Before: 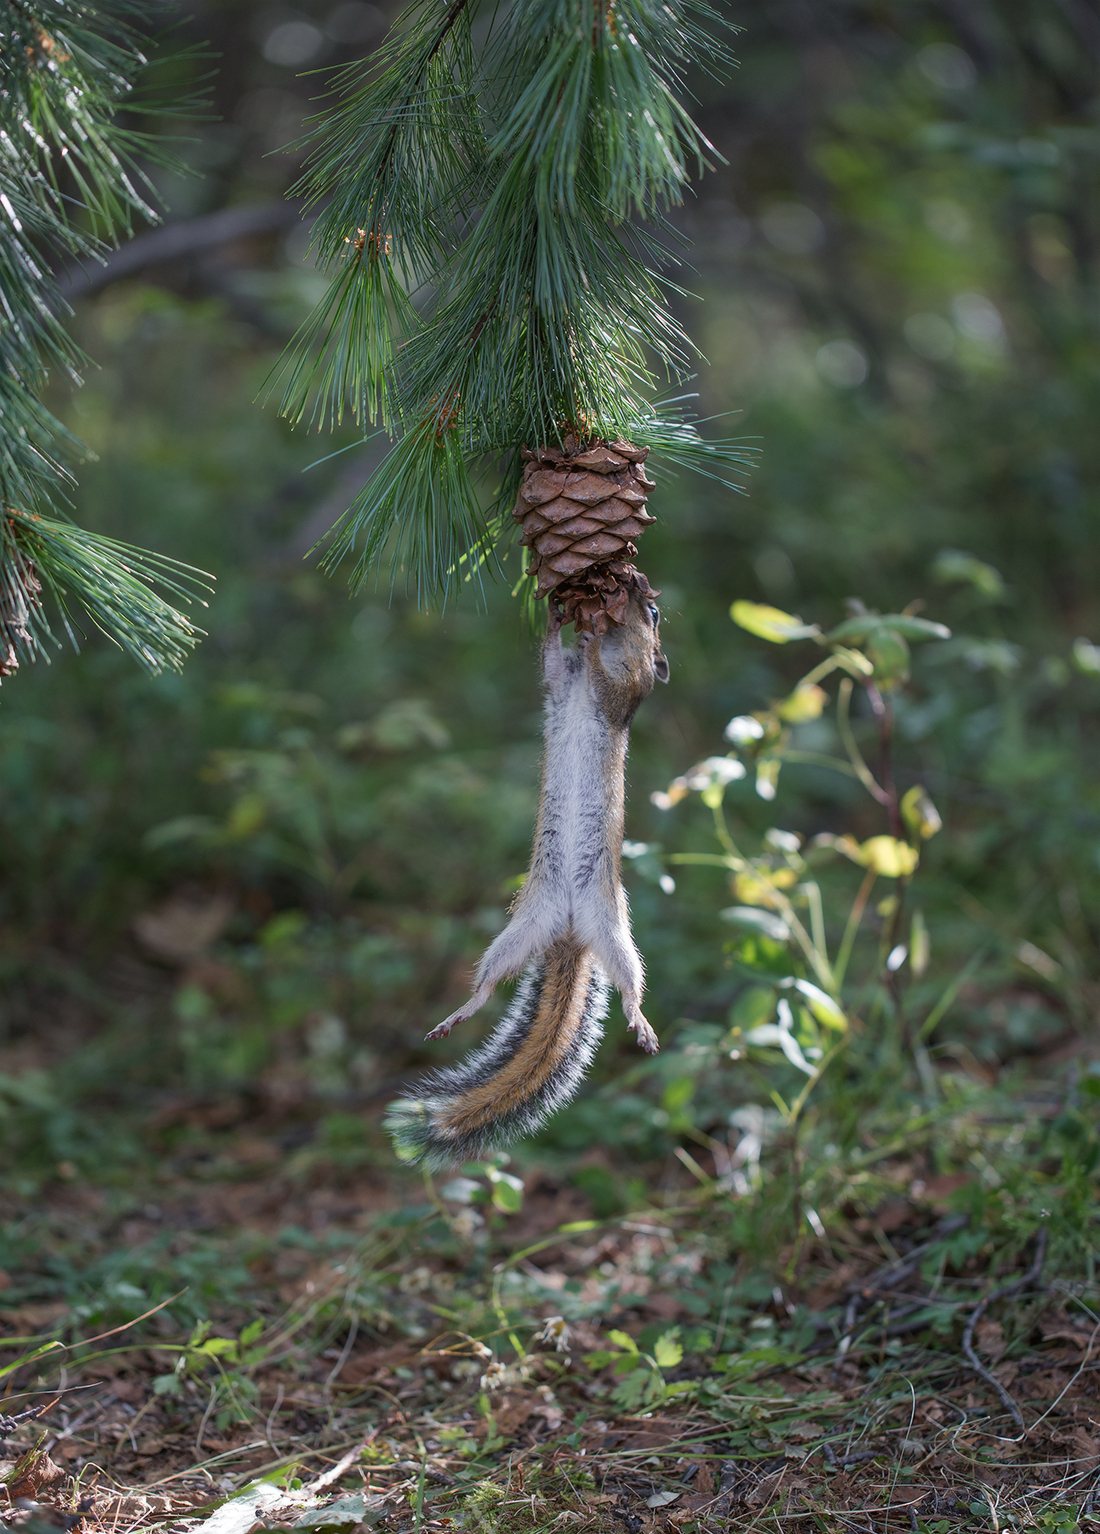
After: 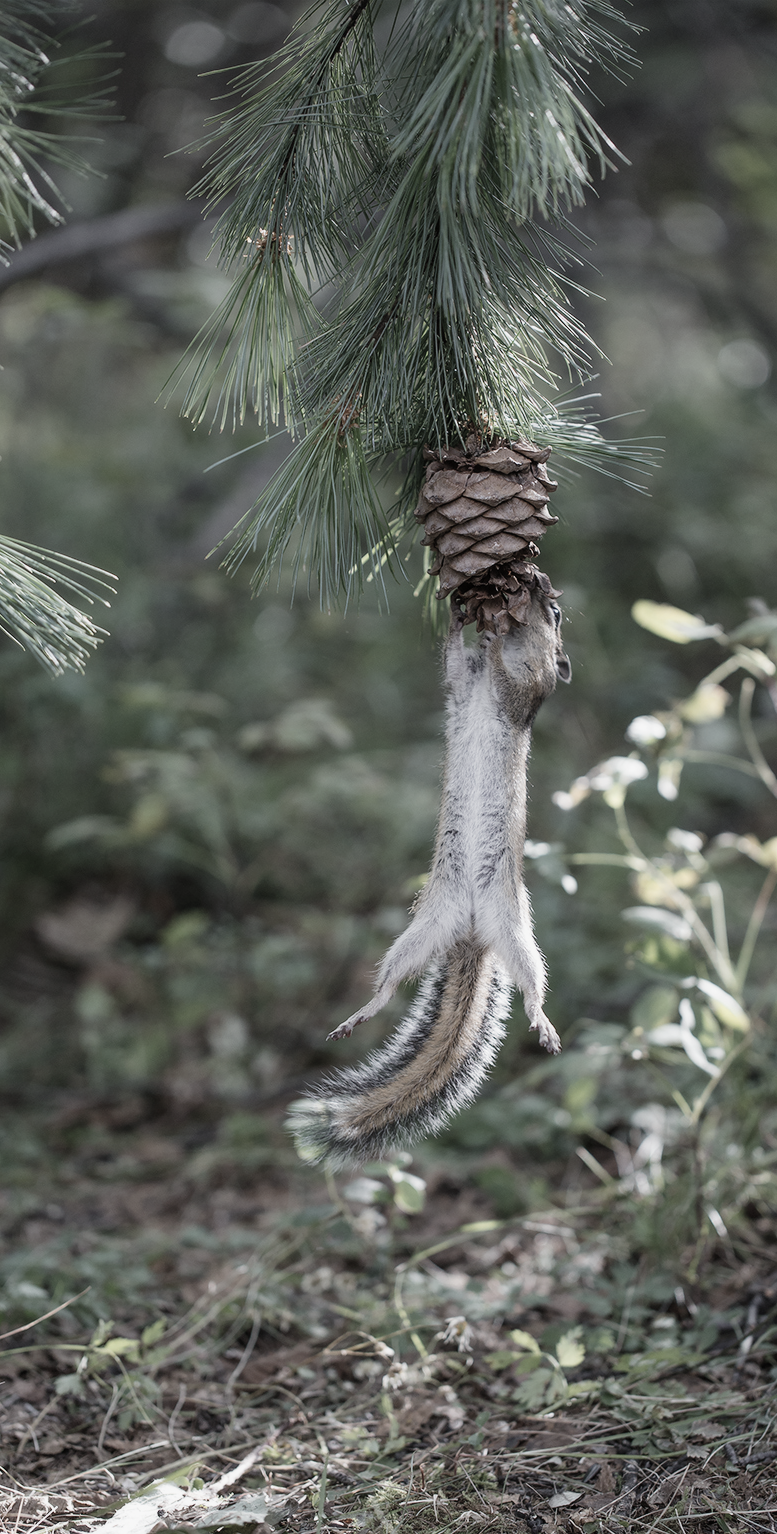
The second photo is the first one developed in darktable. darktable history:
color correction: highlights b* -0.031, saturation 0.341
tone curve: curves: ch0 [(0, 0) (0.091, 0.077) (0.389, 0.458) (0.745, 0.82) (0.856, 0.899) (0.92, 0.938) (1, 0.973)]; ch1 [(0, 0) (0.437, 0.404) (0.5, 0.5) (0.529, 0.55) (0.58, 0.6) (0.616, 0.649) (1, 1)]; ch2 [(0, 0) (0.442, 0.415) (0.5, 0.5) (0.535, 0.557) (0.585, 0.62) (1, 1)], preserve colors none
exposure: exposure -0.002 EV, compensate highlight preservation false
crop and rotate: left 8.98%, right 20.323%
